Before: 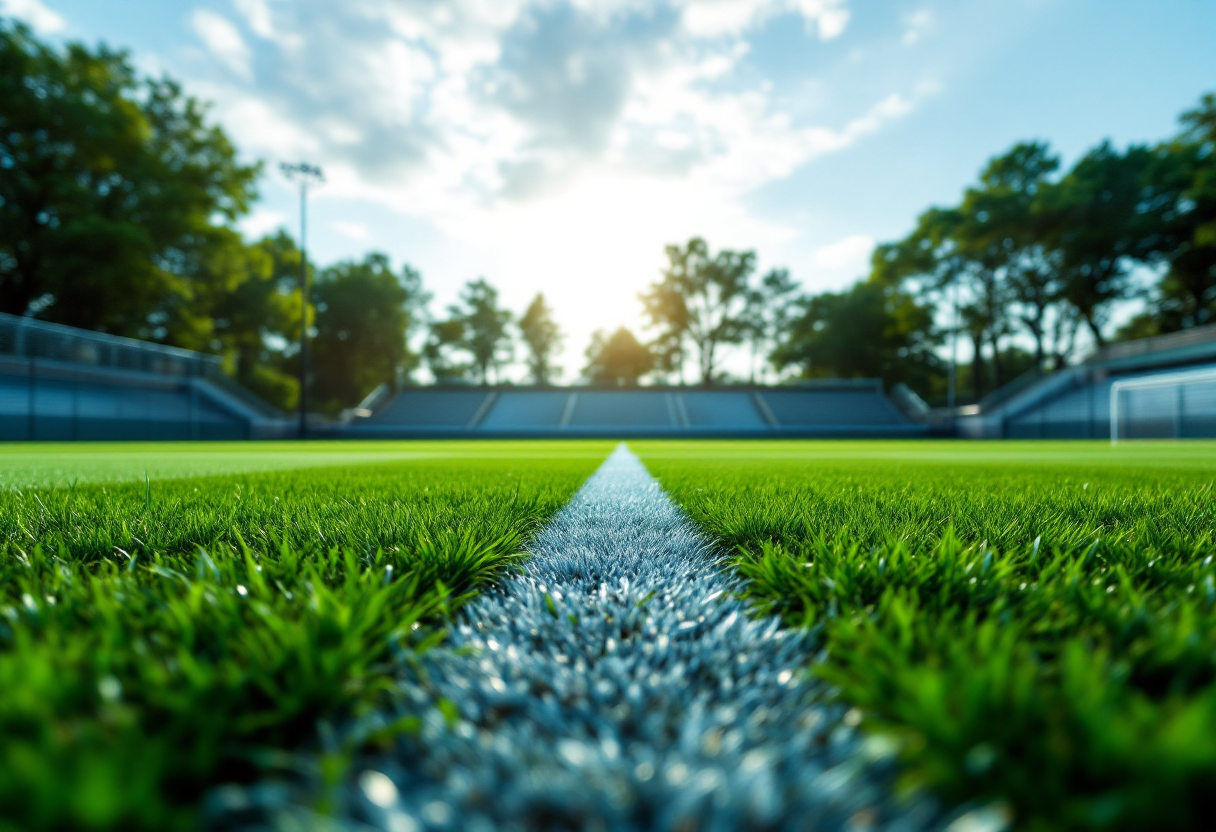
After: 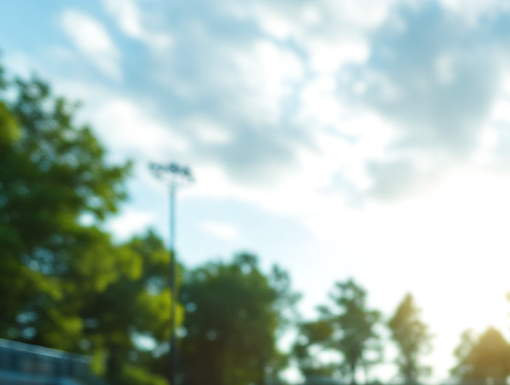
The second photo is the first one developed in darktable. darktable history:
crop and rotate: left 10.817%, top 0.062%, right 47.194%, bottom 53.626%
base curve: preserve colors none
exposure: black level correction -0.003, exposure 0.04 EV, compensate highlight preservation false
